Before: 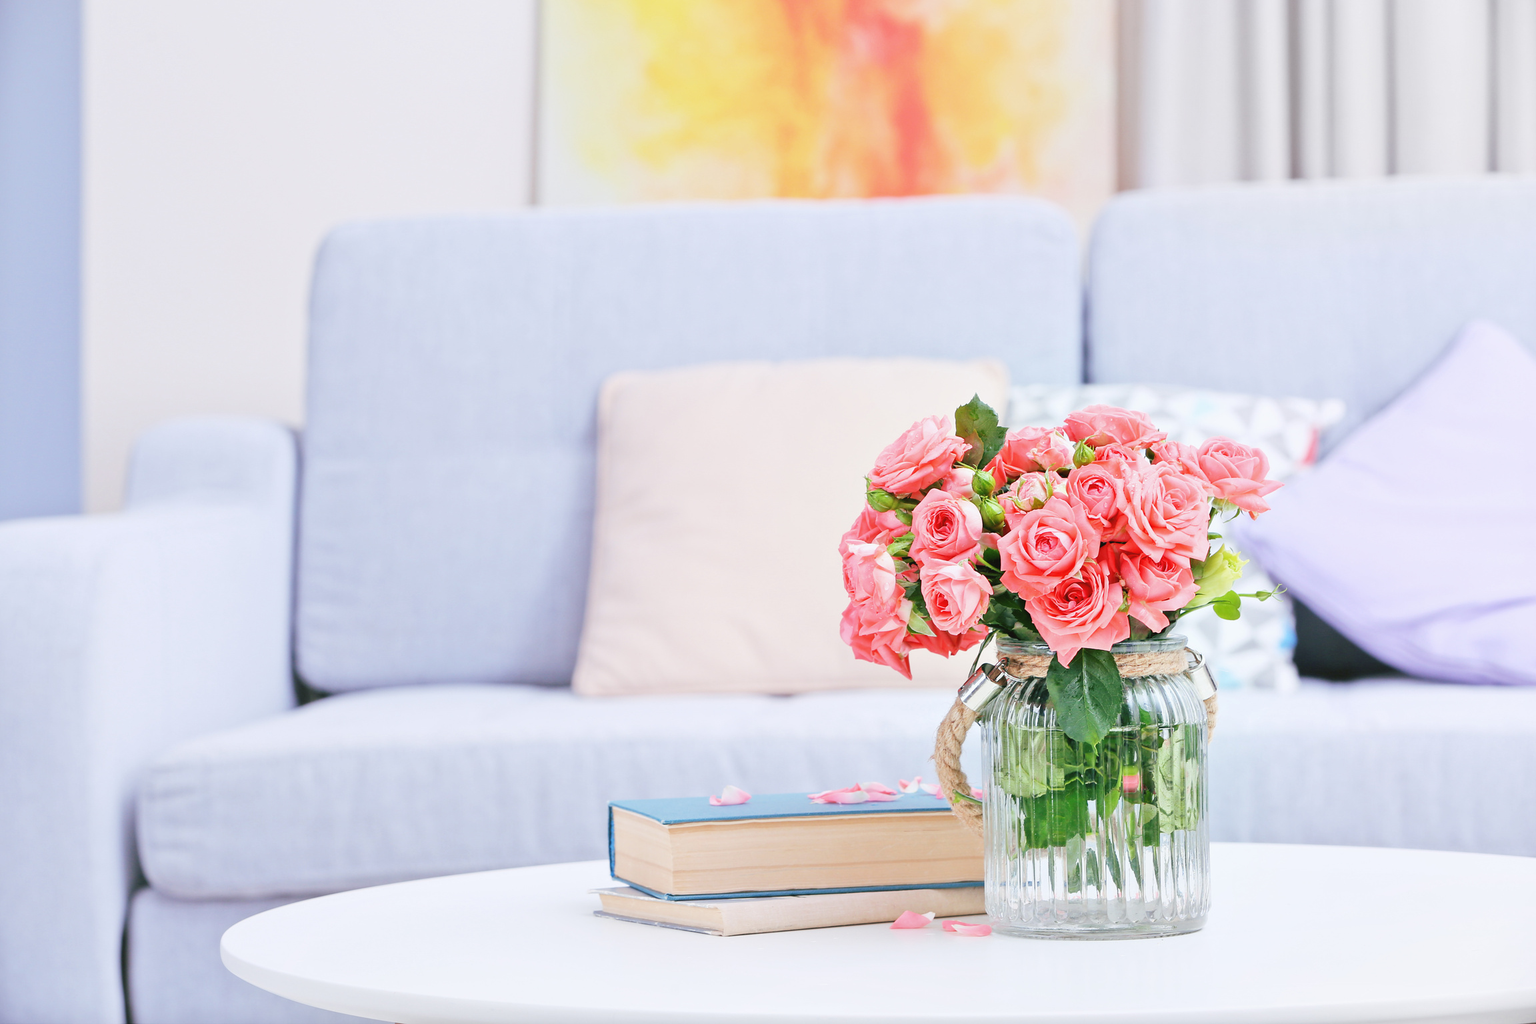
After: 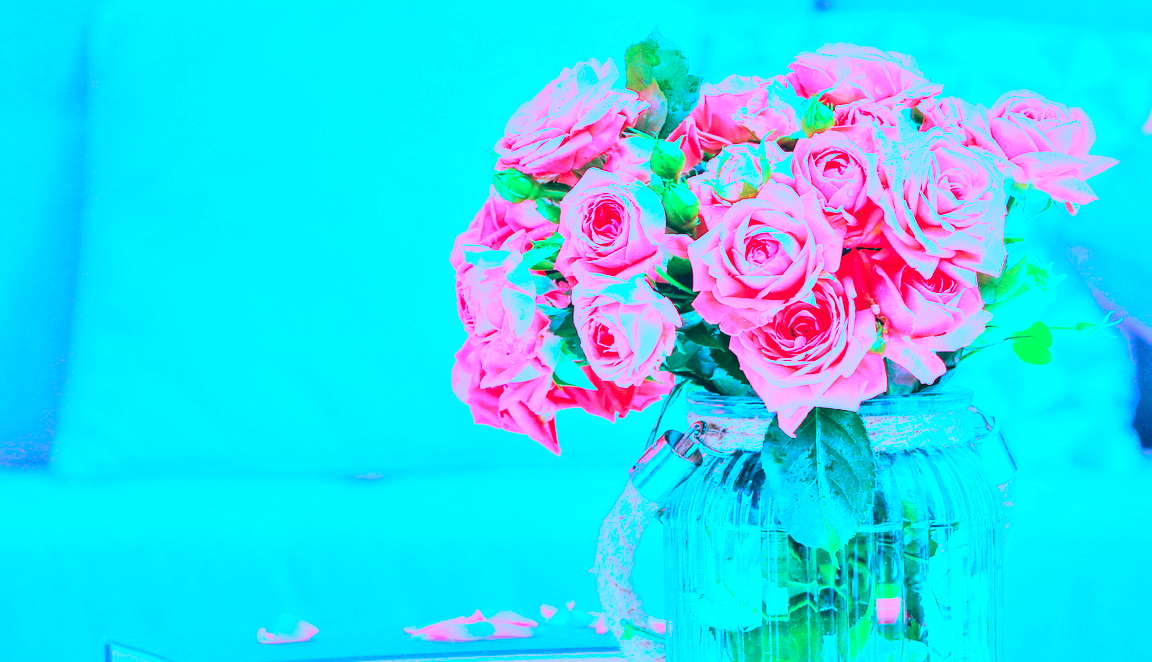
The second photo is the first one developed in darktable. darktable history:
crop: left 35.092%, top 36.809%, right 14.882%, bottom 20.056%
local contrast: detail 109%
tone curve: curves: ch0 [(0, 0.003) (0.044, 0.032) (0.12, 0.089) (0.19, 0.175) (0.271, 0.294) (0.457, 0.546) (0.588, 0.71) (0.701, 0.815) (0.86, 0.922) (1, 0.982)]; ch1 [(0, 0) (0.247, 0.215) (0.433, 0.382) (0.466, 0.426) (0.493, 0.481) (0.501, 0.5) (0.517, 0.524) (0.557, 0.582) (0.598, 0.651) (0.671, 0.735) (0.796, 0.85) (1, 1)]; ch2 [(0, 0) (0.249, 0.216) (0.357, 0.317) (0.448, 0.432) (0.478, 0.492) (0.498, 0.499) (0.517, 0.53) (0.537, 0.57) (0.569, 0.623) (0.61, 0.663) (0.706, 0.75) (0.808, 0.809) (0.991, 0.968)], color space Lab, independent channels, preserve colors none
shadows and highlights: on, module defaults
color calibration: illuminant as shot in camera, x 0.464, y 0.419, temperature 2668.94 K
tone equalizer: -7 EV 0.149 EV, -6 EV 0.631 EV, -5 EV 1.16 EV, -4 EV 1.35 EV, -3 EV 1.14 EV, -2 EV 0.6 EV, -1 EV 0.163 EV, edges refinement/feathering 500, mask exposure compensation -1.57 EV, preserve details no
